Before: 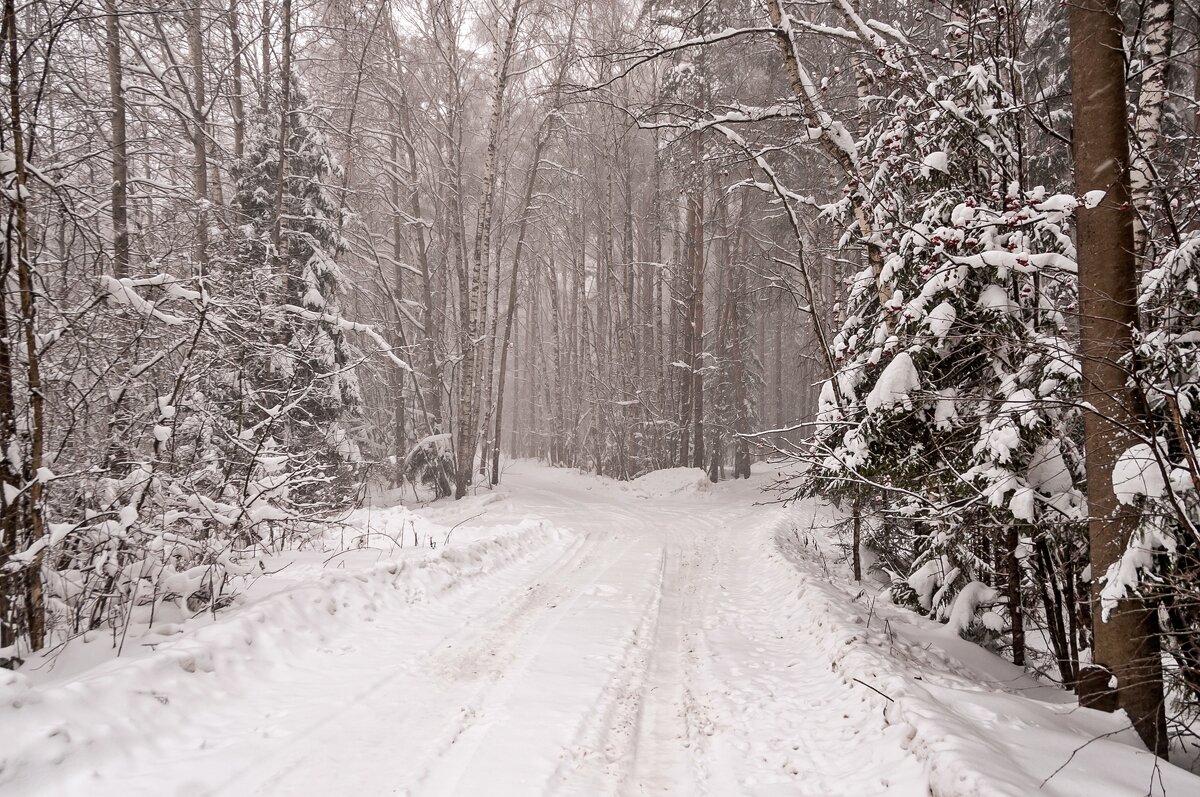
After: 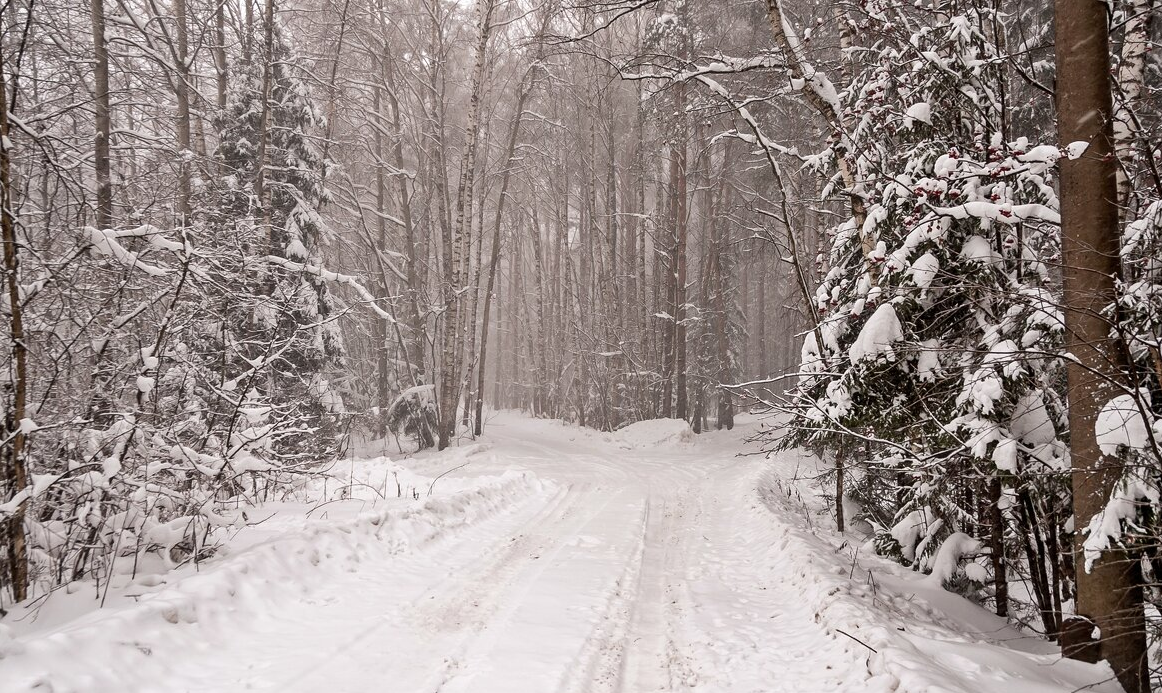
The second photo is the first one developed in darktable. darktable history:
color balance rgb: perceptual saturation grading › global saturation 0.512%
crop: left 1.499%, top 6.171%, right 1.643%, bottom 6.829%
